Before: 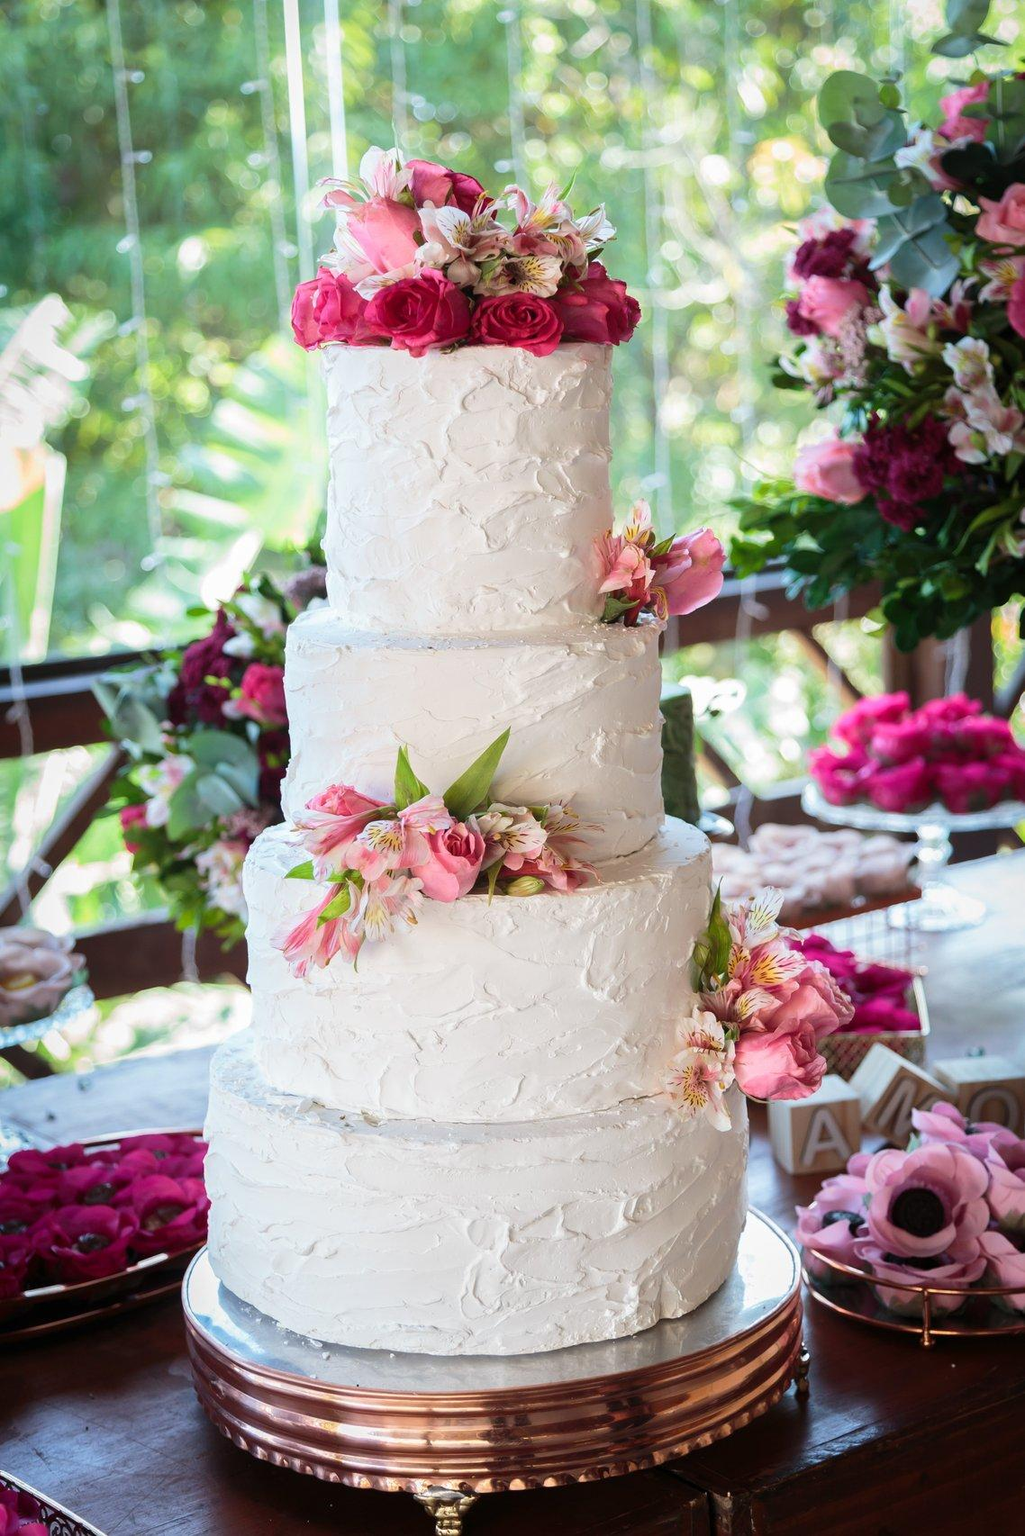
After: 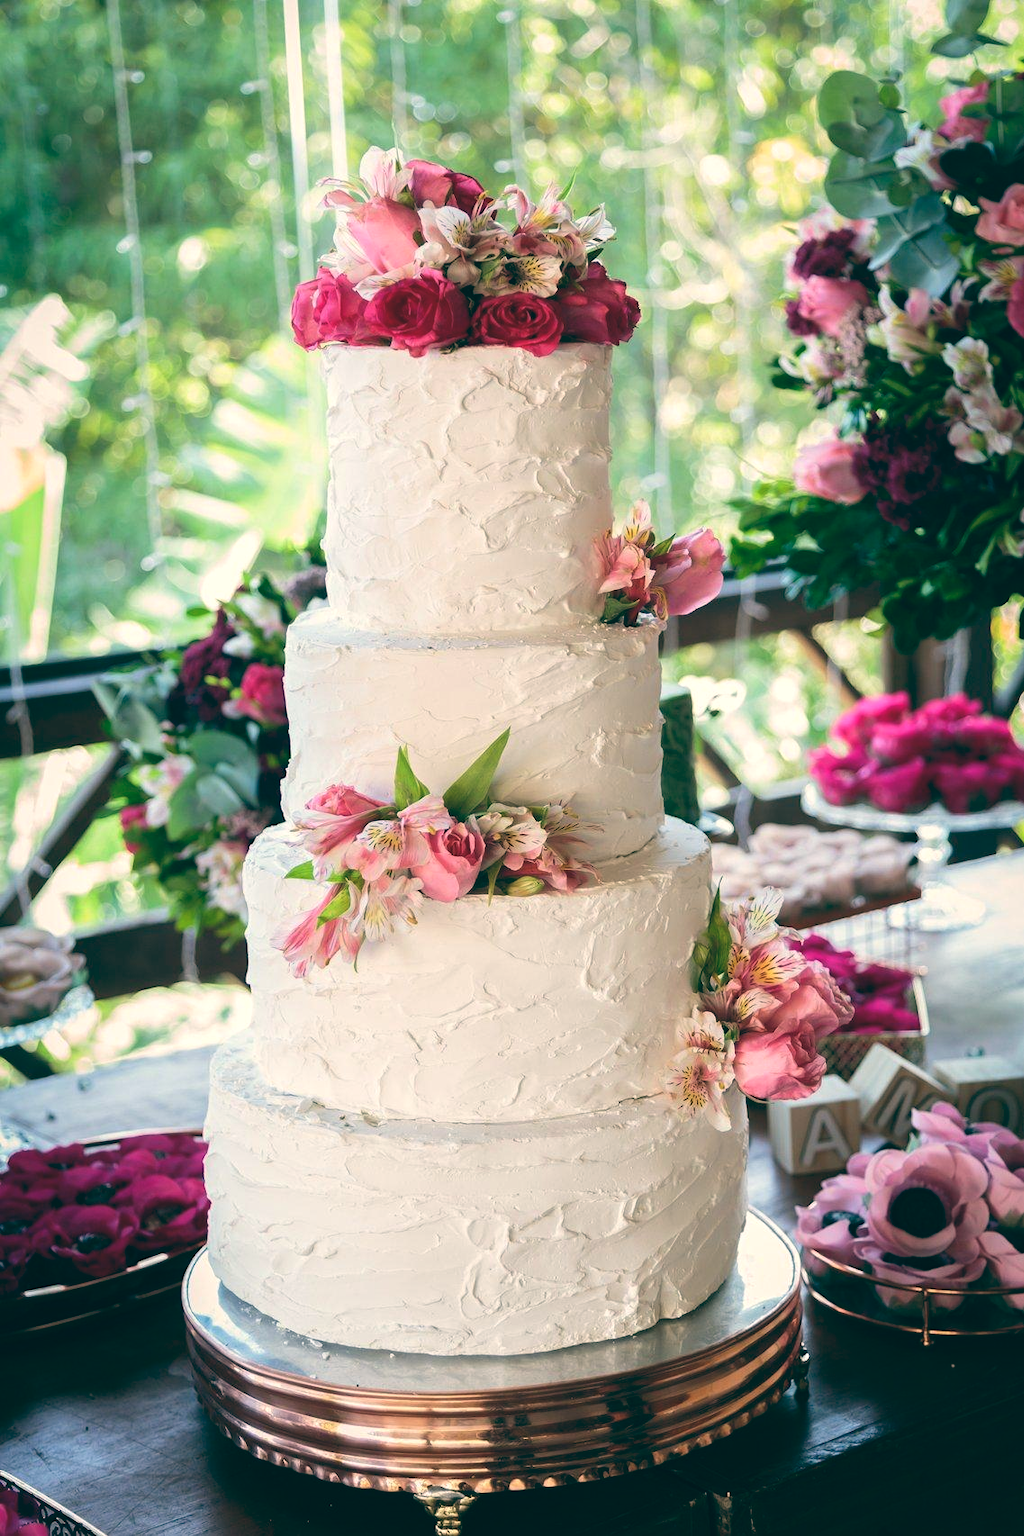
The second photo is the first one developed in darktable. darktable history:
color balance: lift [1.005, 0.99, 1.007, 1.01], gamma [1, 0.979, 1.011, 1.021], gain [0.923, 1.098, 1.025, 0.902], input saturation 90.45%, contrast 7.73%, output saturation 105.91%
